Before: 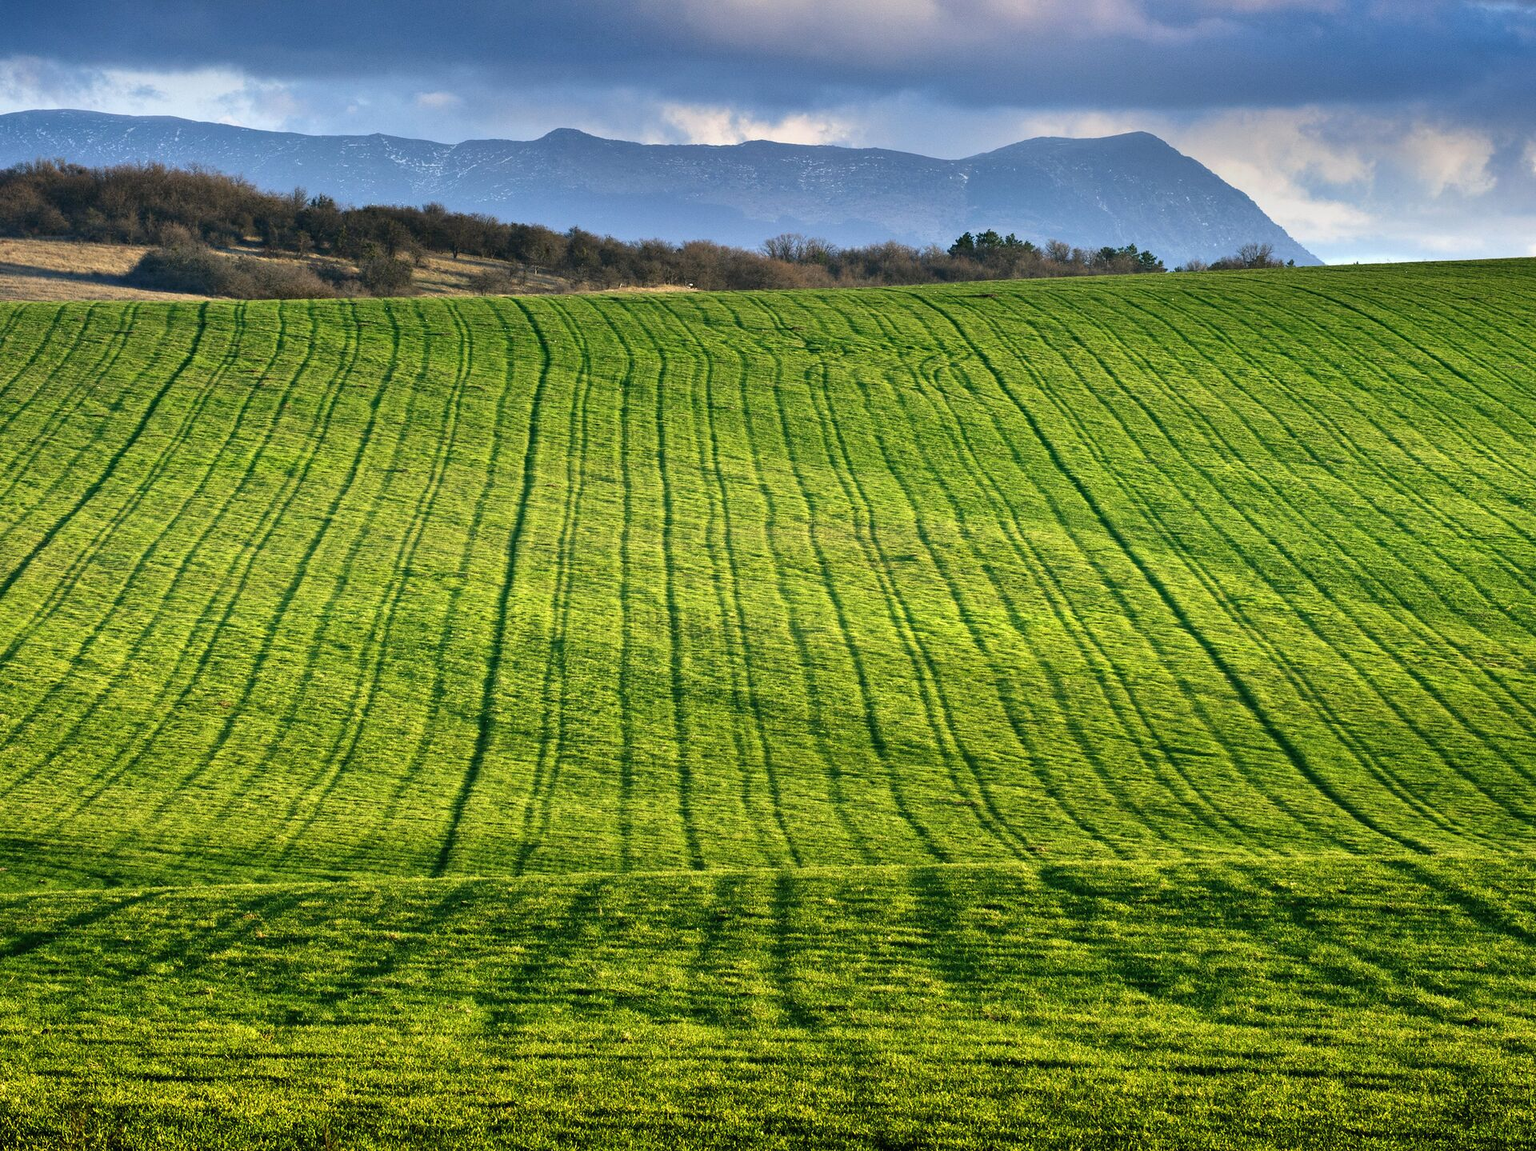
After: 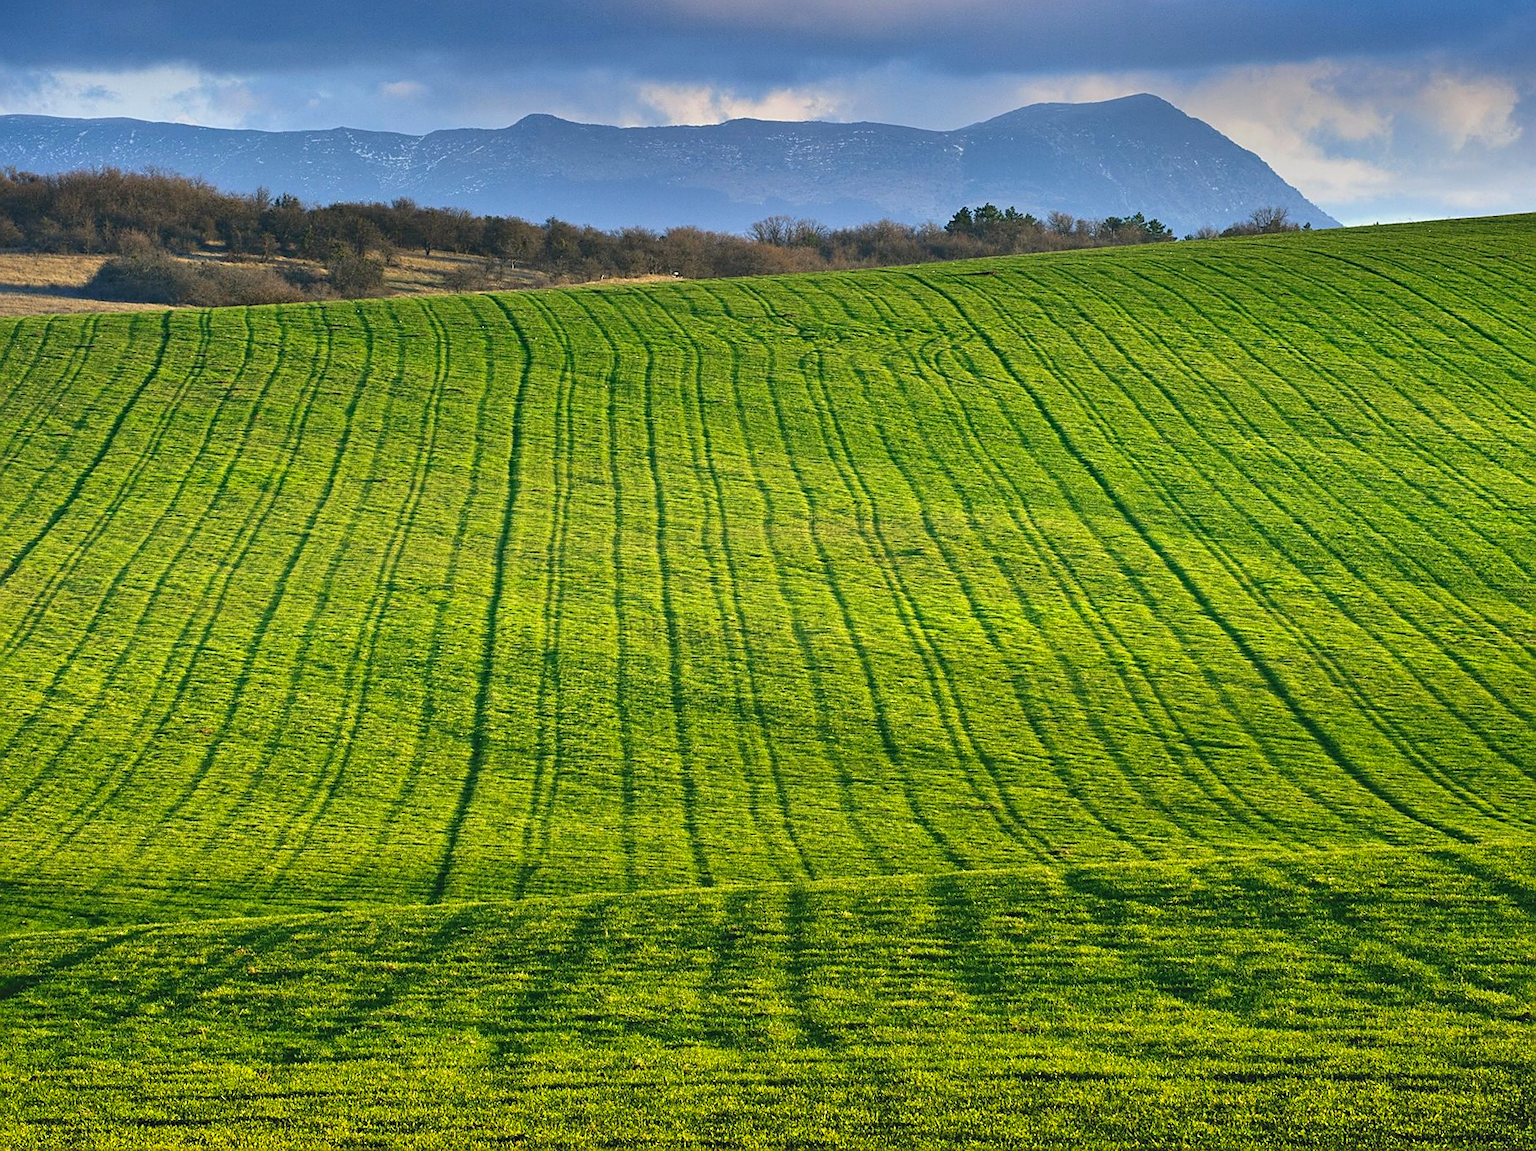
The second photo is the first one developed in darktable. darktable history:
sharpen: on, module defaults
rotate and perspective: rotation -2.12°, lens shift (vertical) 0.009, lens shift (horizontal) -0.008, automatic cropping original format, crop left 0.036, crop right 0.964, crop top 0.05, crop bottom 0.959
lowpass: radius 0.1, contrast 0.85, saturation 1.1, unbound 0
